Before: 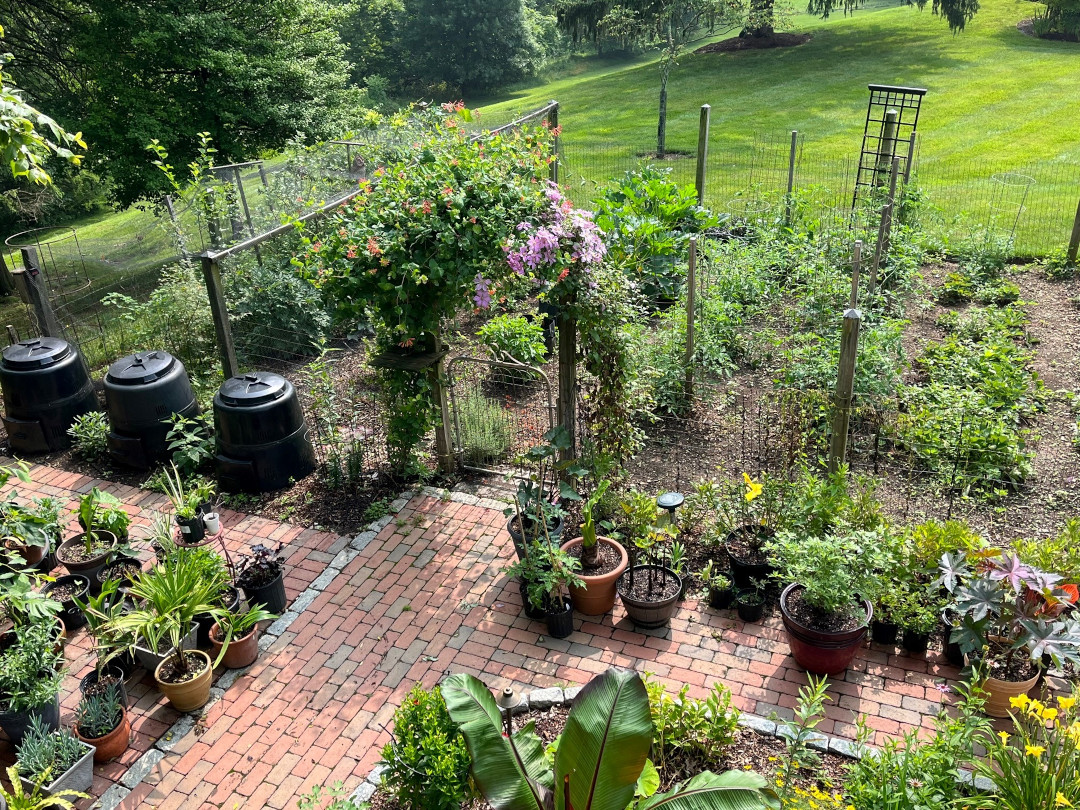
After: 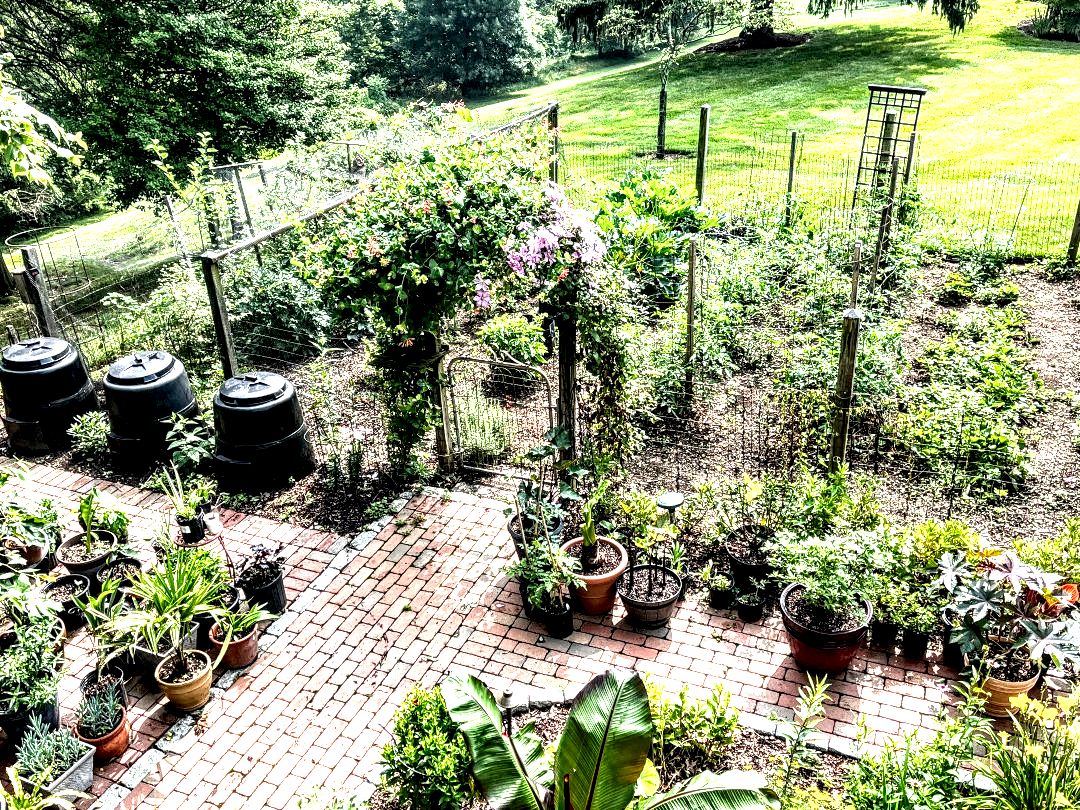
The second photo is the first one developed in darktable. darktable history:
local contrast: highlights 108%, shadows 45%, detail 294%
contrast brightness saturation: saturation 0.134
exposure: black level correction 0, exposure 1.001 EV, compensate exposure bias true, compensate highlight preservation false
